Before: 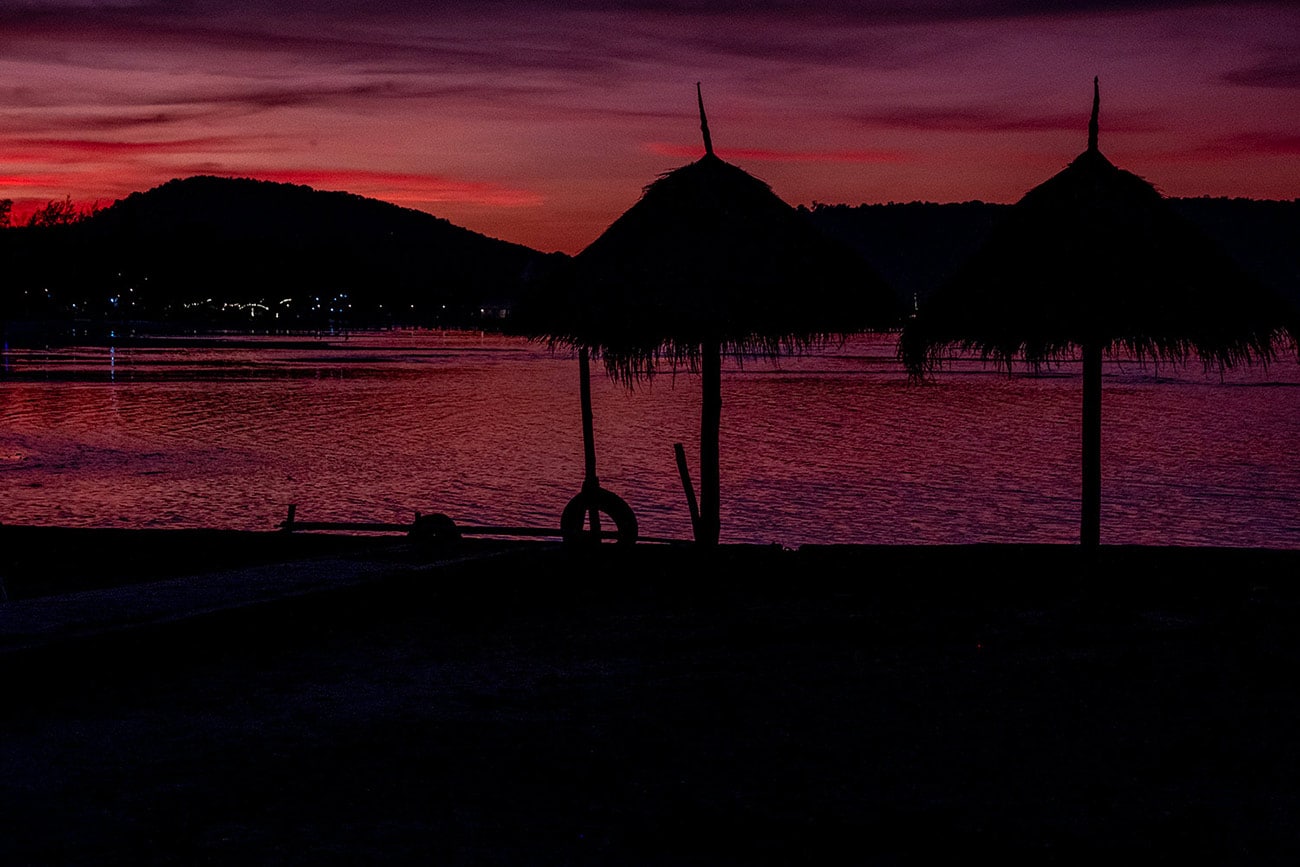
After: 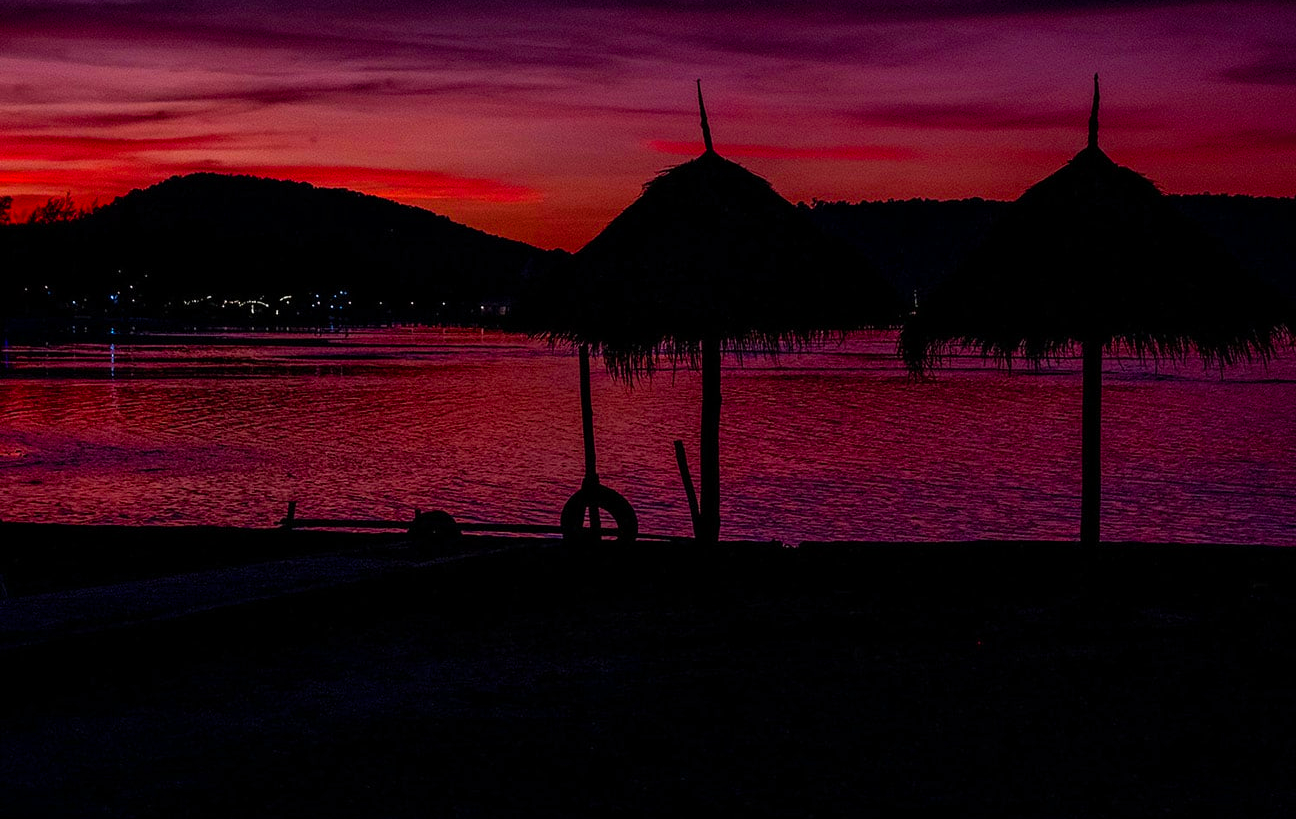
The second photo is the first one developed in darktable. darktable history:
crop: top 0.448%, right 0.264%, bottom 5.045%
color balance rgb: perceptual saturation grading › global saturation 30%, global vibrance 30%
